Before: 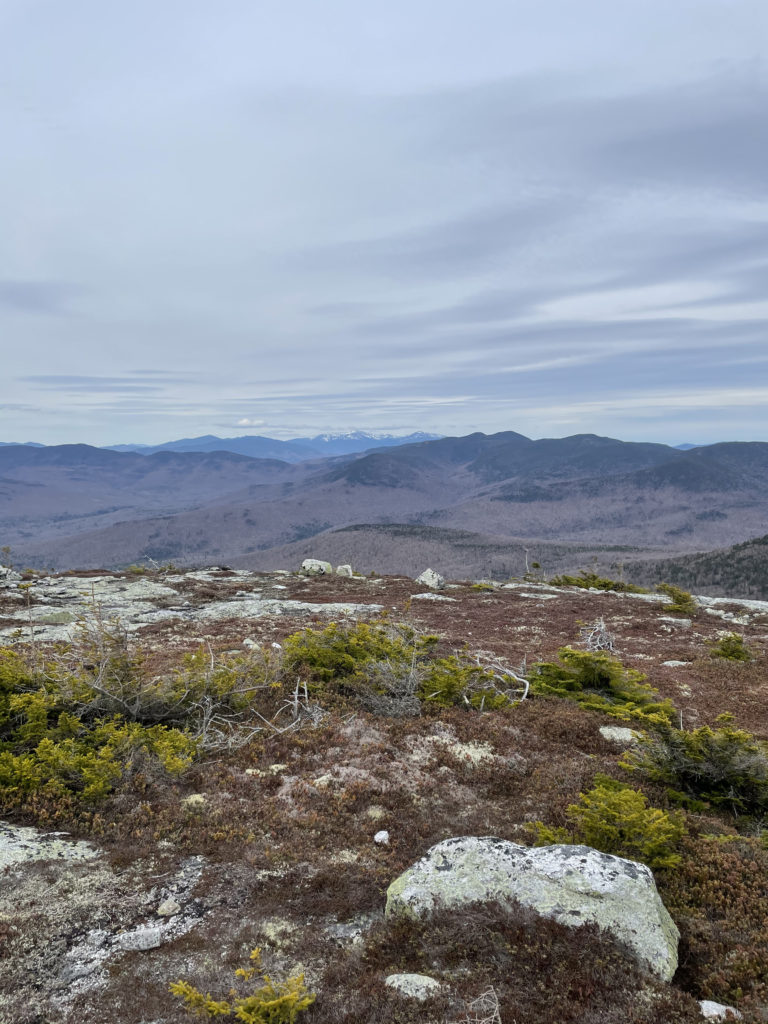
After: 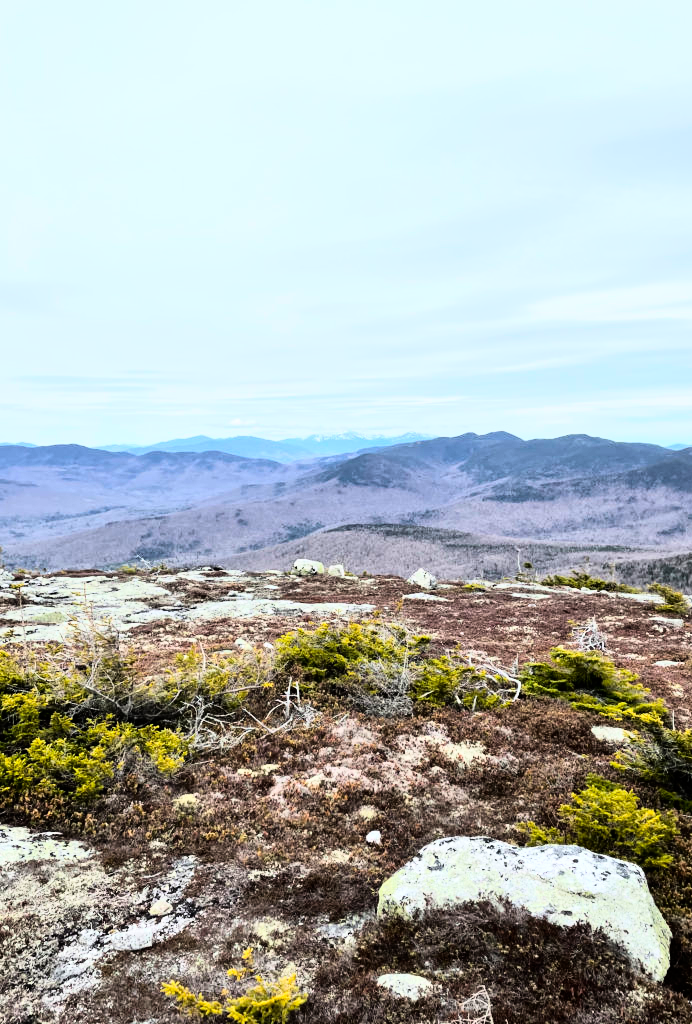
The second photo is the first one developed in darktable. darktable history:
contrast brightness saturation: contrast 0.03, brightness -0.04
crop and rotate: left 1.088%, right 8.807%
rgb curve: curves: ch0 [(0, 0) (0.21, 0.15) (0.24, 0.21) (0.5, 0.75) (0.75, 0.96) (0.89, 0.99) (1, 1)]; ch1 [(0, 0.02) (0.21, 0.13) (0.25, 0.2) (0.5, 0.67) (0.75, 0.9) (0.89, 0.97) (1, 1)]; ch2 [(0, 0.02) (0.21, 0.13) (0.25, 0.2) (0.5, 0.67) (0.75, 0.9) (0.89, 0.97) (1, 1)], compensate middle gray true
